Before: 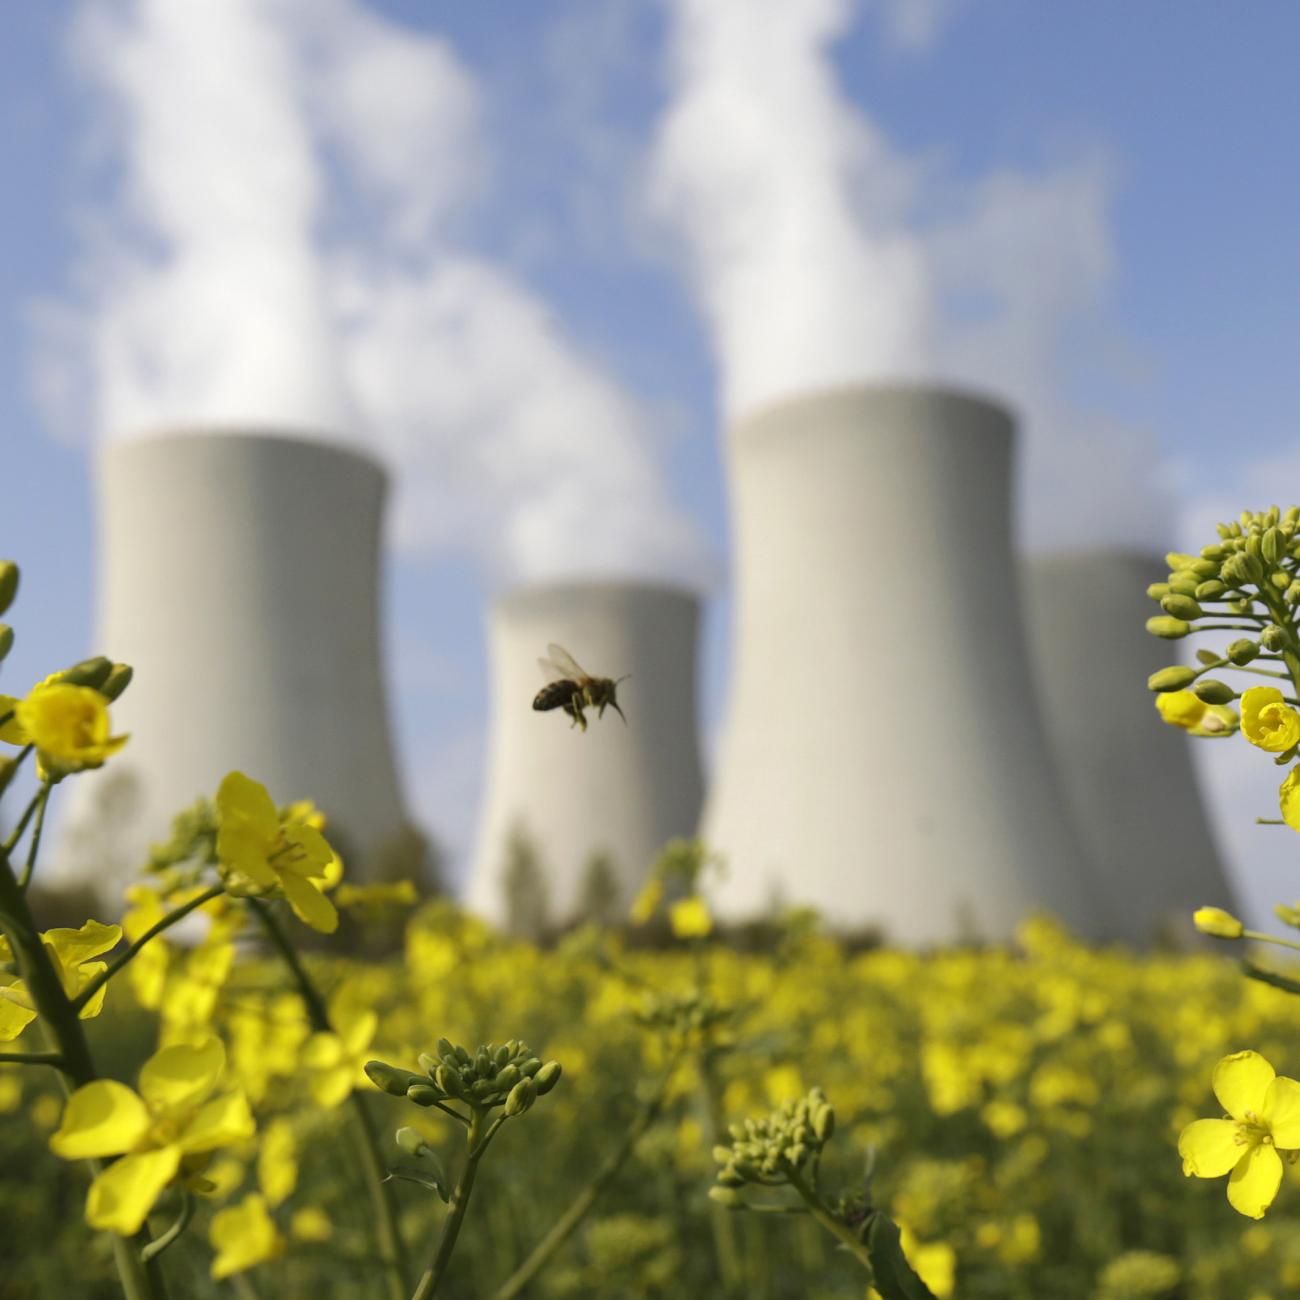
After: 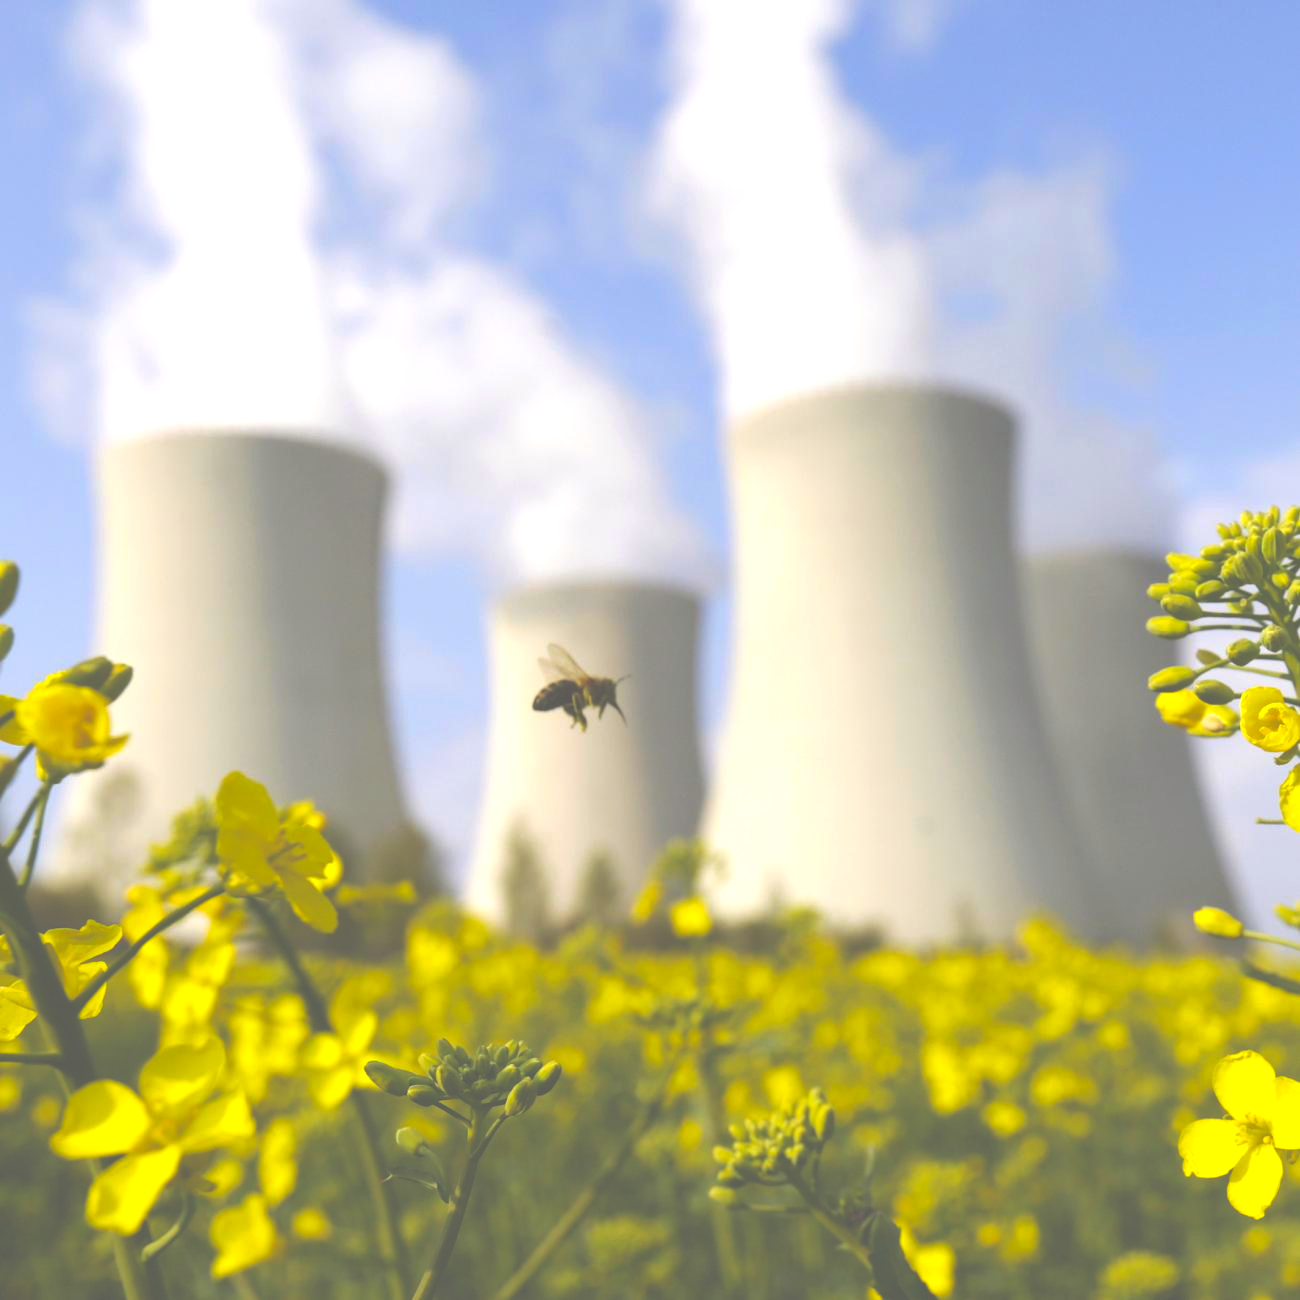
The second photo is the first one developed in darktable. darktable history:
color balance rgb: highlights gain › chroma 0.239%, highlights gain › hue 330.65°, perceptual saturation grading › global saturation 31.294%, global vibrance 25.501%
exposure: black level correction -0.072, exposure 0.502 EV, compensate highlight preservation false
